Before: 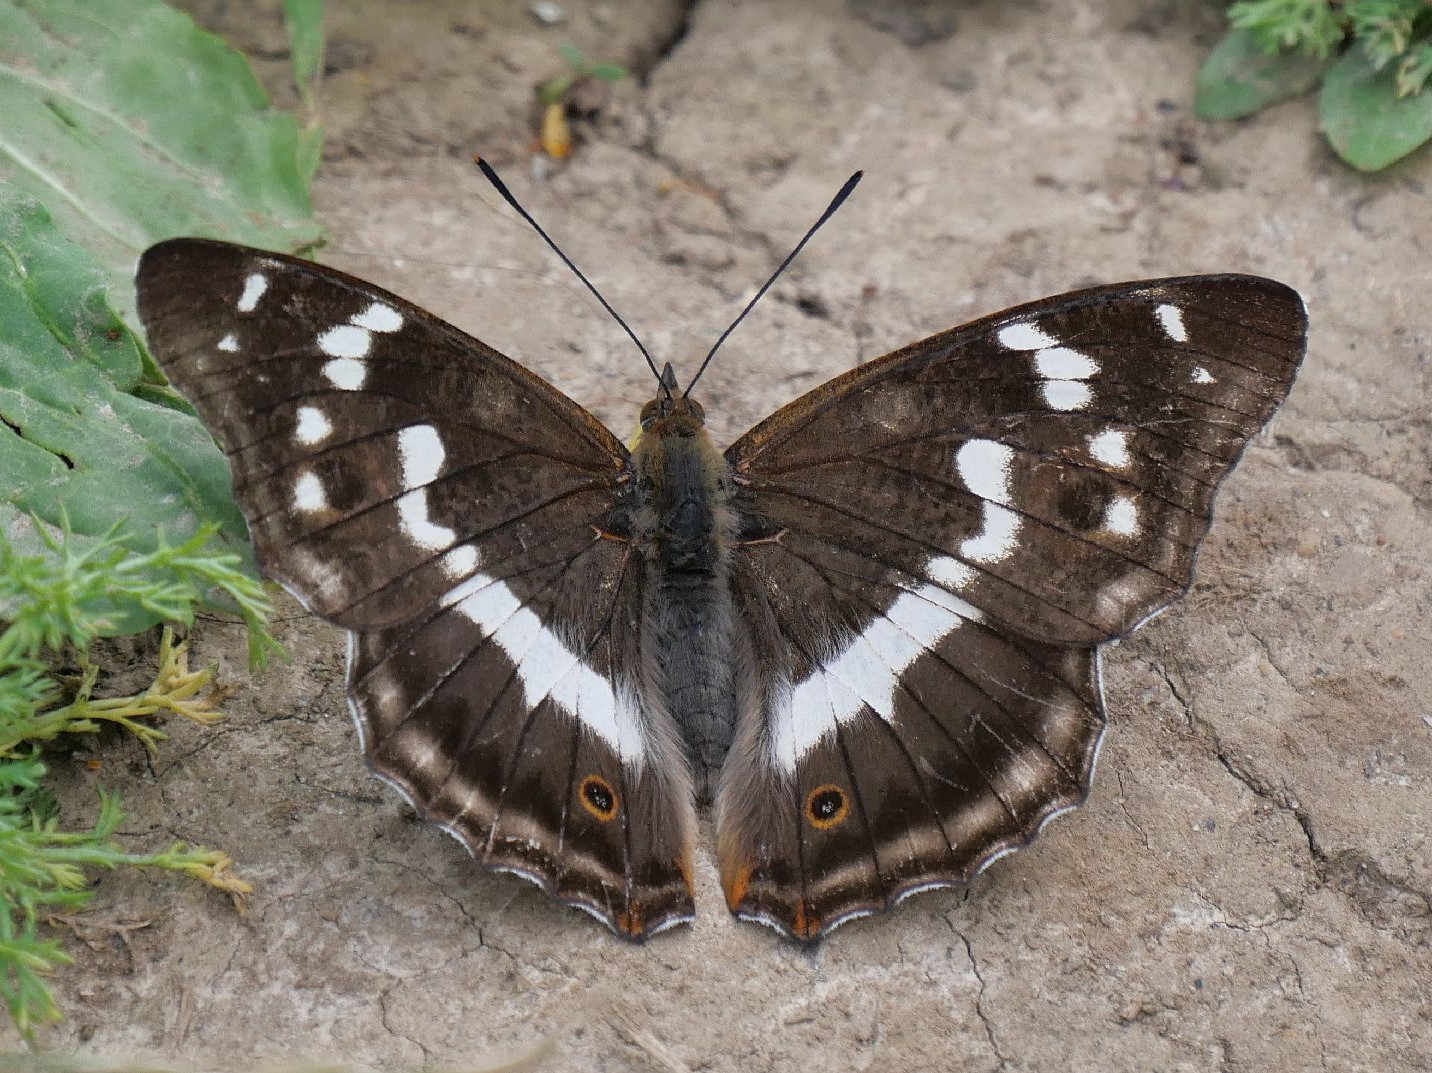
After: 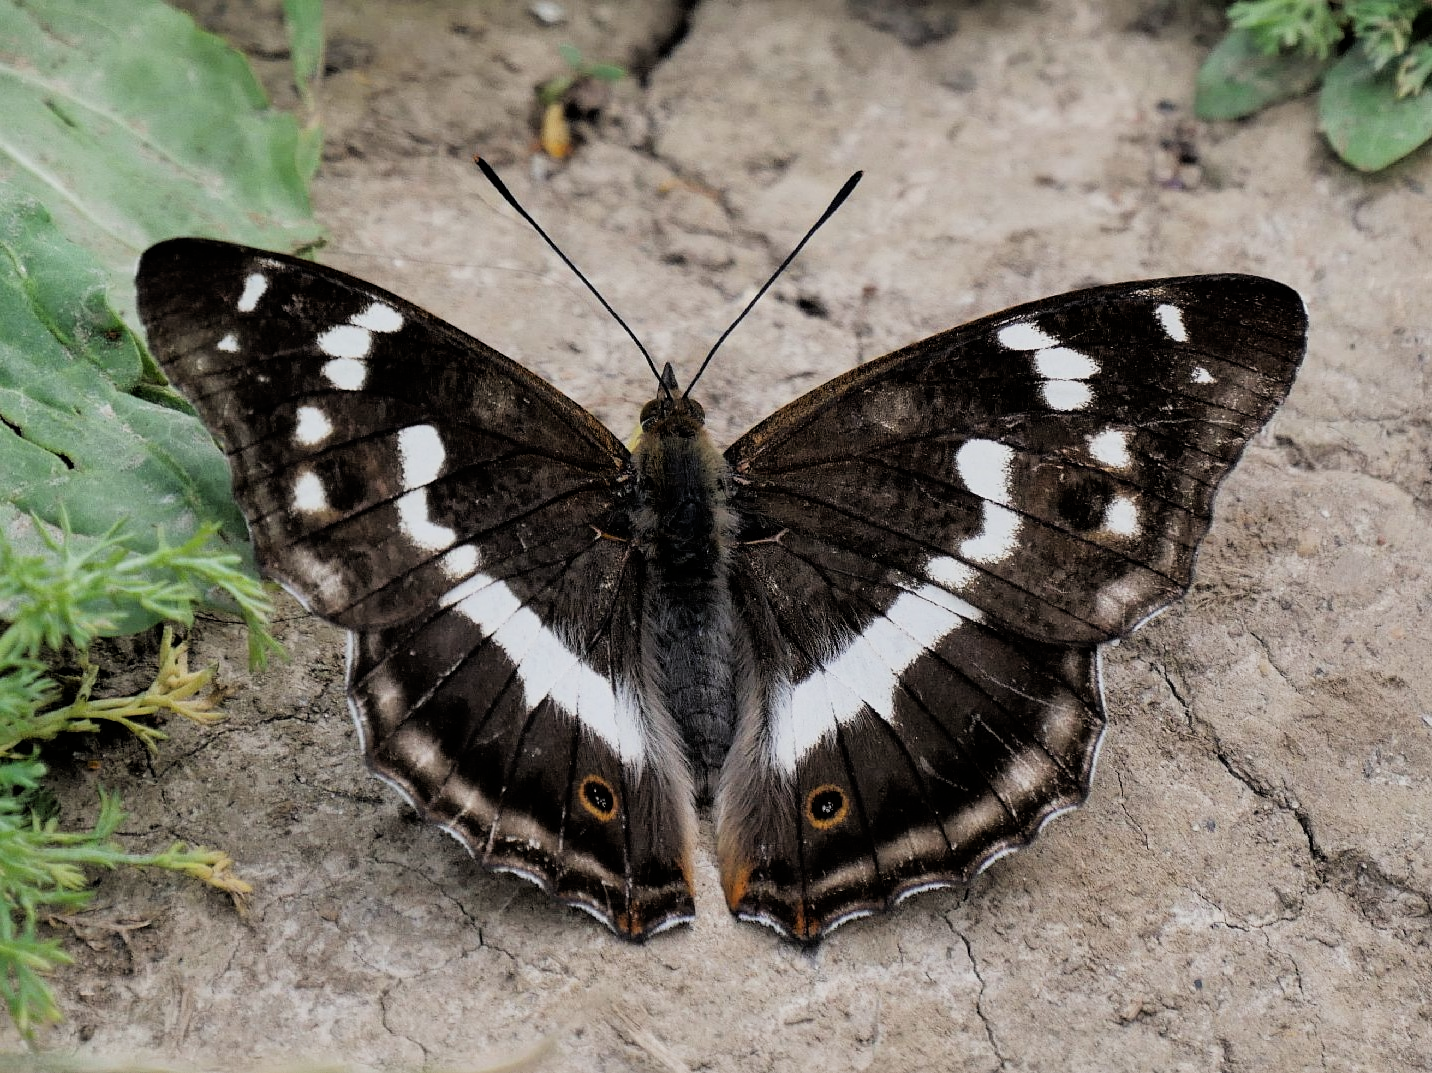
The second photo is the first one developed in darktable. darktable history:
tone equalizer: on, module defaults
filmic rgb: black relative exposure -5 EV, hardness 2.88, contrast 1.4, highlights saturation mix -30%
